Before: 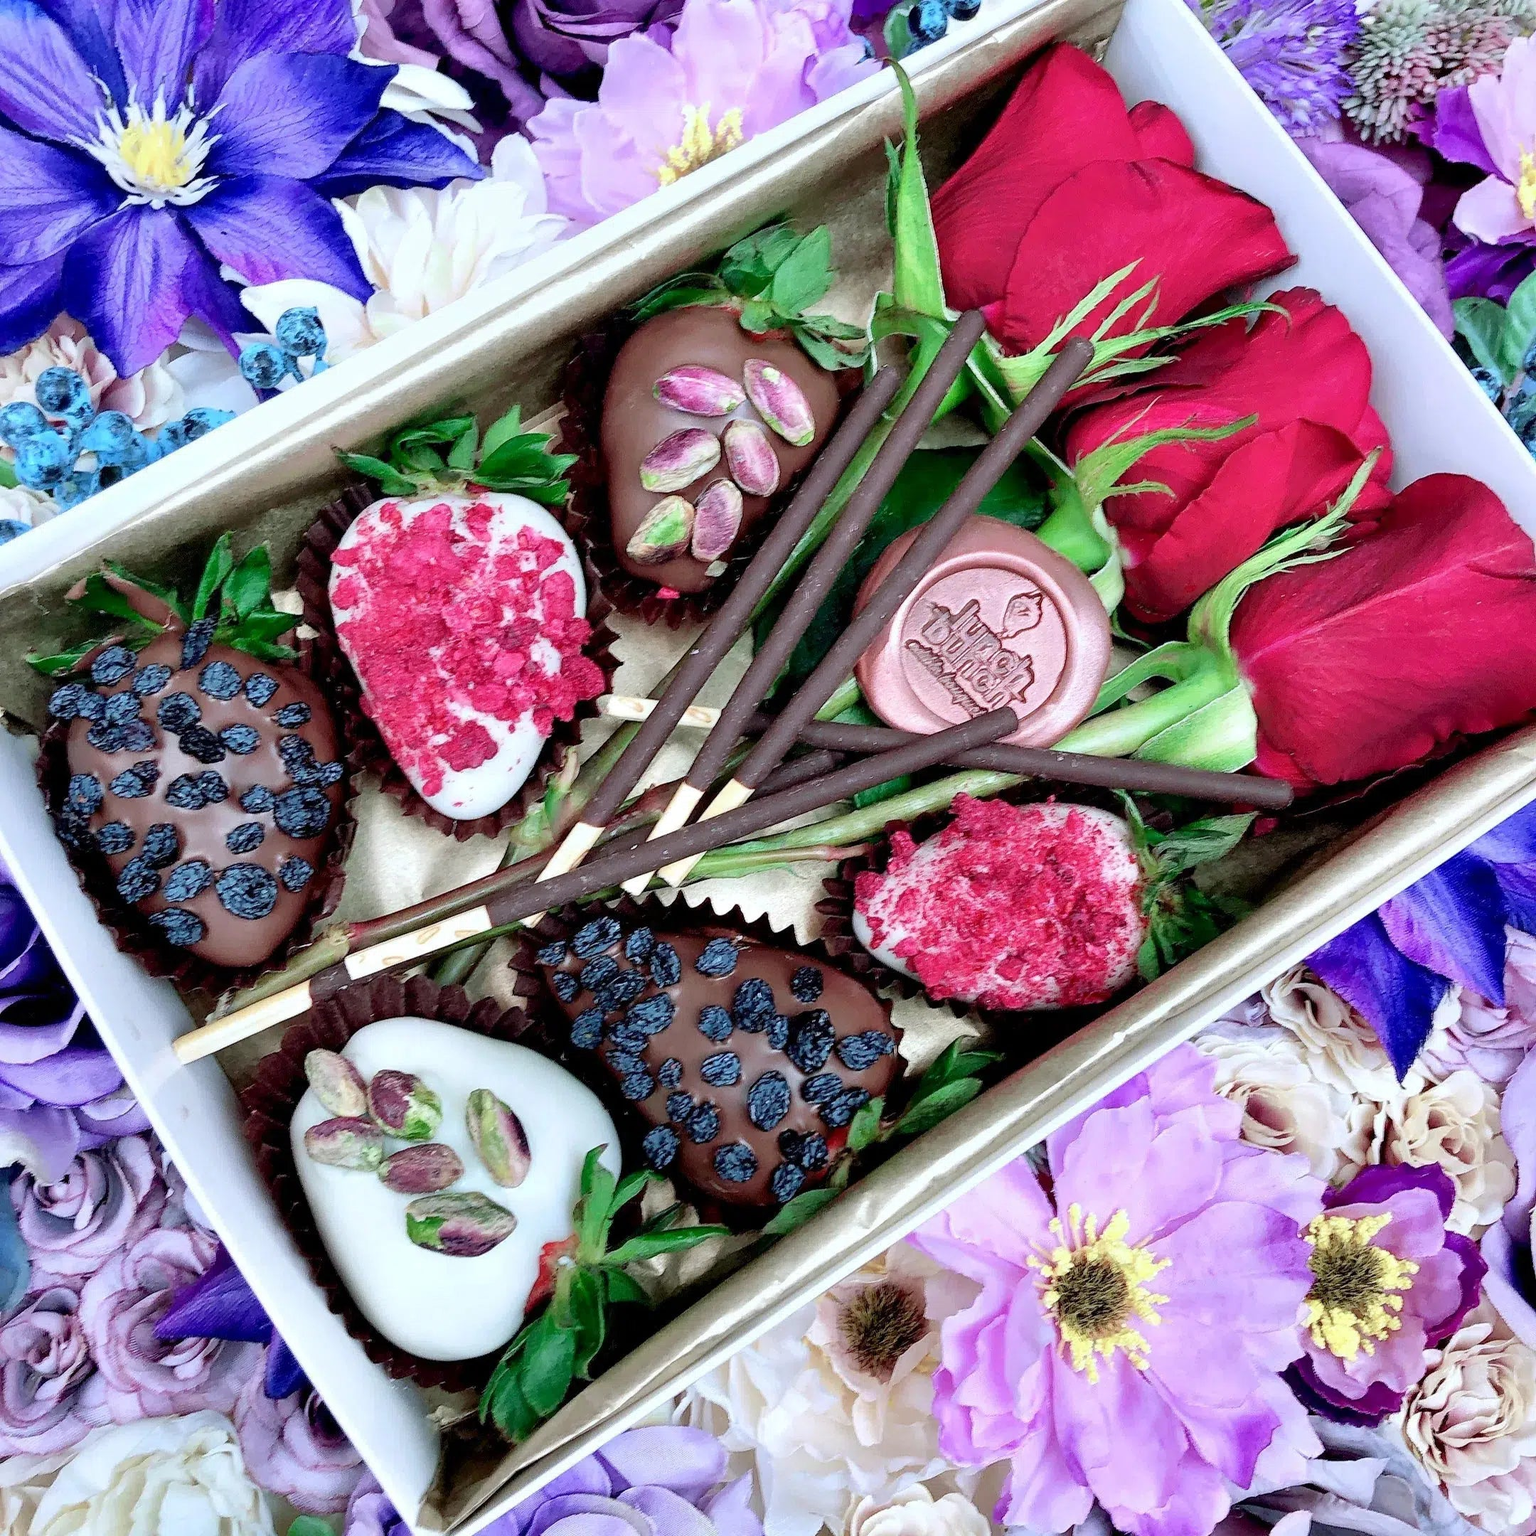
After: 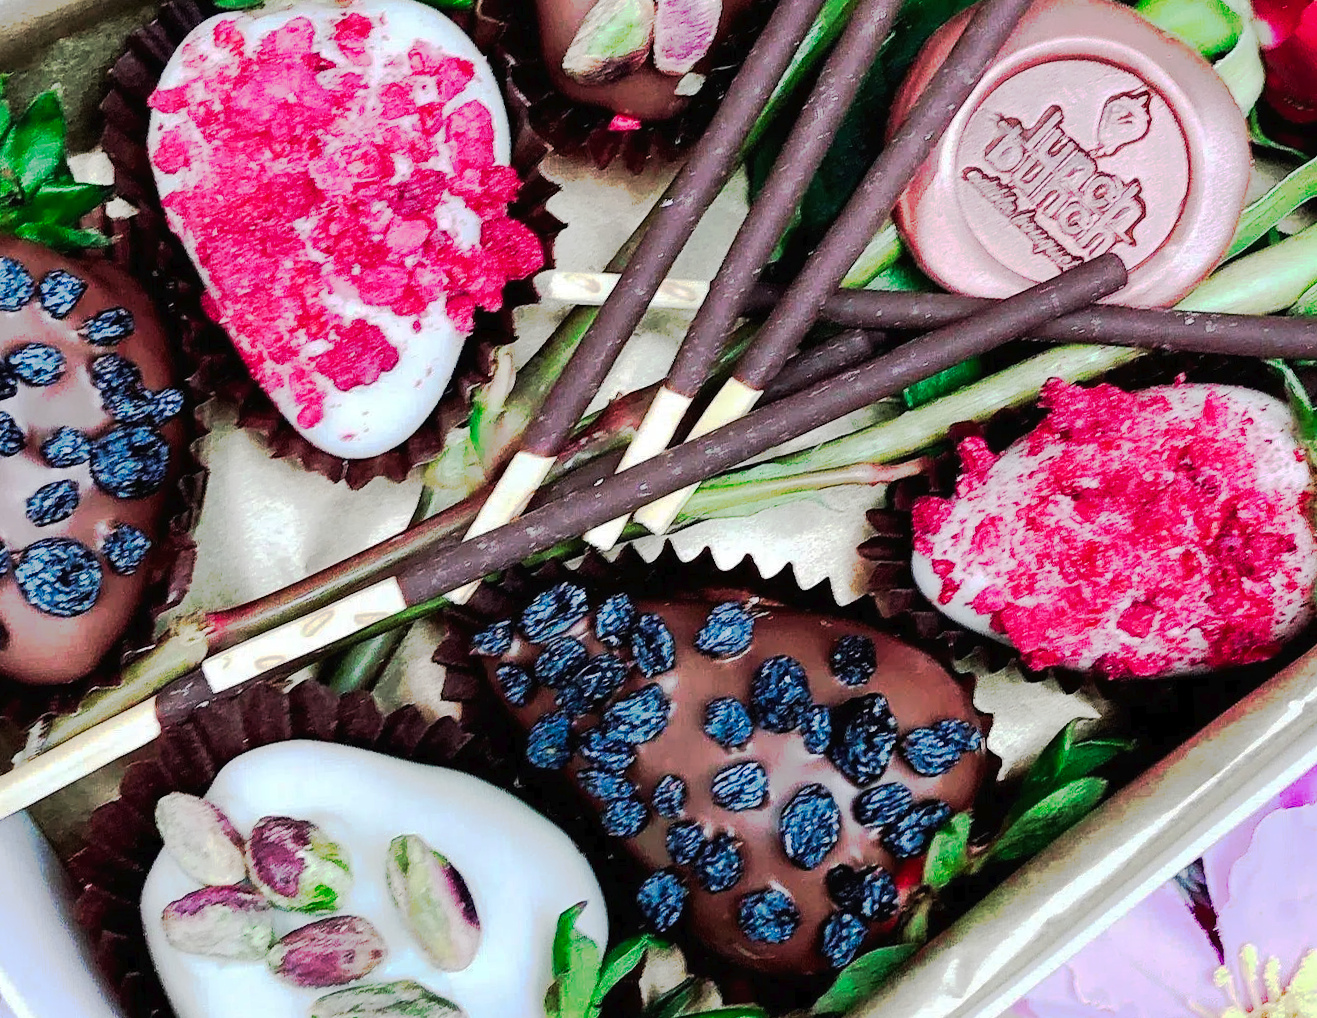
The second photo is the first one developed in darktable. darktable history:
crop: left 13.312%, top 31.28%, right 24.627%, bottom 15.582%
tone curve: curves: ch0 [(0, 0) (0.003, 0.015) (0.011, 0.019) (0.025, 0.025) (0.044, 0.039) (0.069, 0.053) (0.1, 0.076) (0.136, 0.107) (0.177, 0.143) (0.224, 0.19) (0.277, 0.253) (0.335, 0.32) (0.399, 0.412) (0.468, 0.524) (0.543, 0.668) (0.623, 0.717) (0.709, 0.769) (0.801, 0.82) (0.898, 0.865) (1, 1)], preserve colors none
rotate and perspective: rotation -3.52°, crop left 0.036, crop right 0.964, crop top 0.081, crop bottom 0.919
